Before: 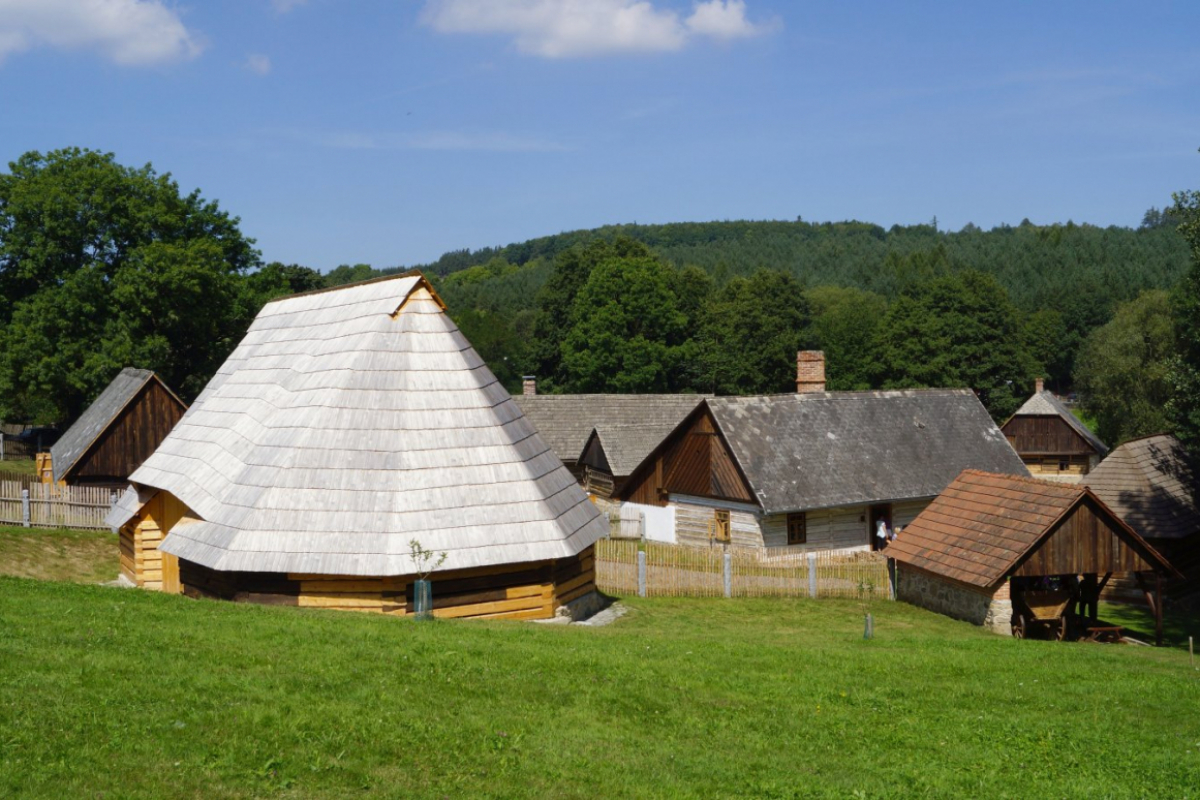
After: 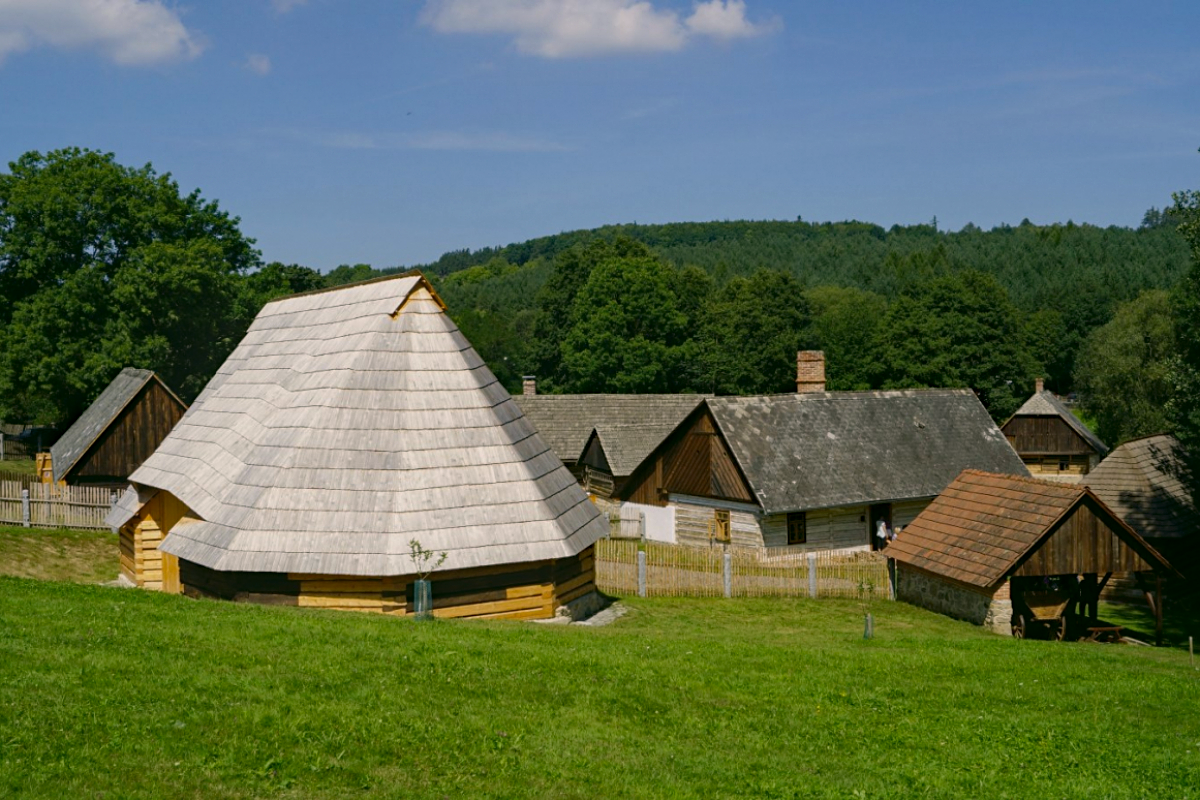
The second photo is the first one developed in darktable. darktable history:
exposure: exposure -0.268 EV, compensate highlight preservation false
local contrast: detail 109%
haze removal: compatibility mode true, adaptive false
sharpen: amount 0.21
color correction: highlights a* 4.57, highlights b* 4.98, shadows a* -7.24, shadows b* 4.59
